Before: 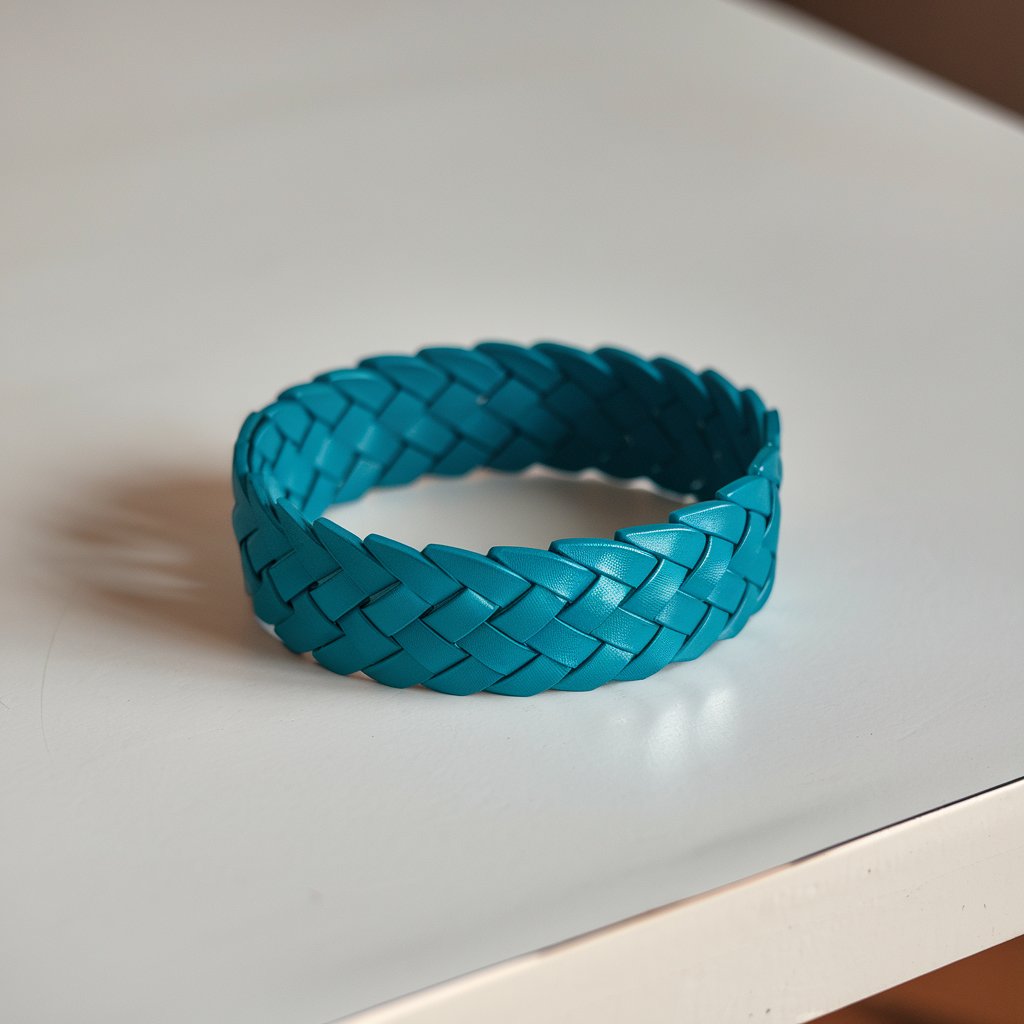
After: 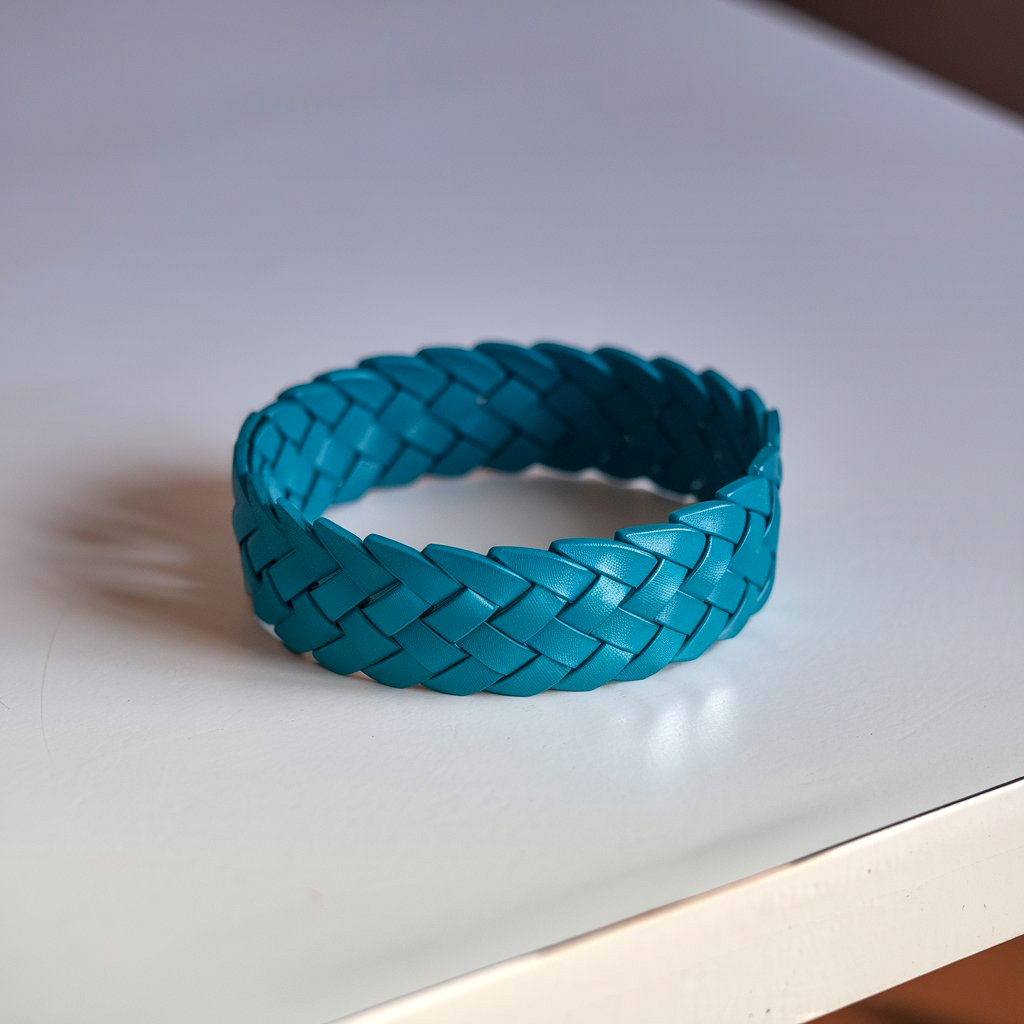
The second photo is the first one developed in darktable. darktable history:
exposure: exposure 0.2 EV, compensate highlight preservation false
local contrast: highlights 100%, shadows 100%, detail 120%, midtone range 0.2
graduated density: hue 238.83°, saturation 50%
